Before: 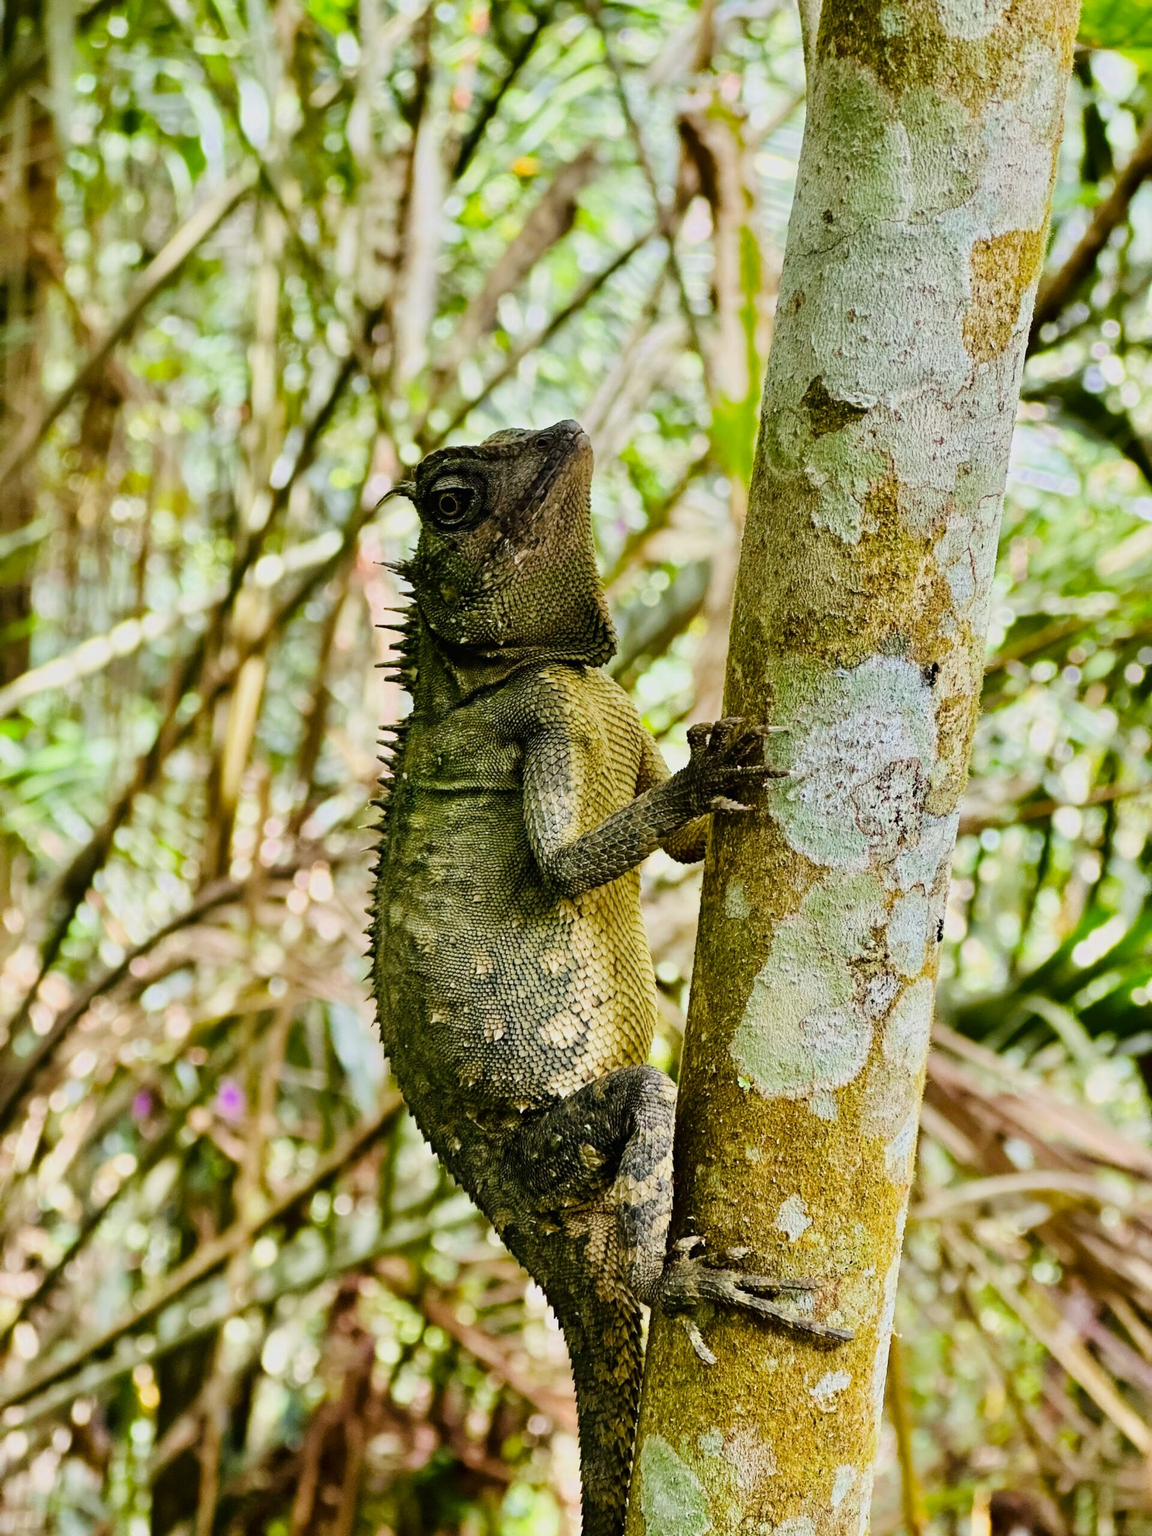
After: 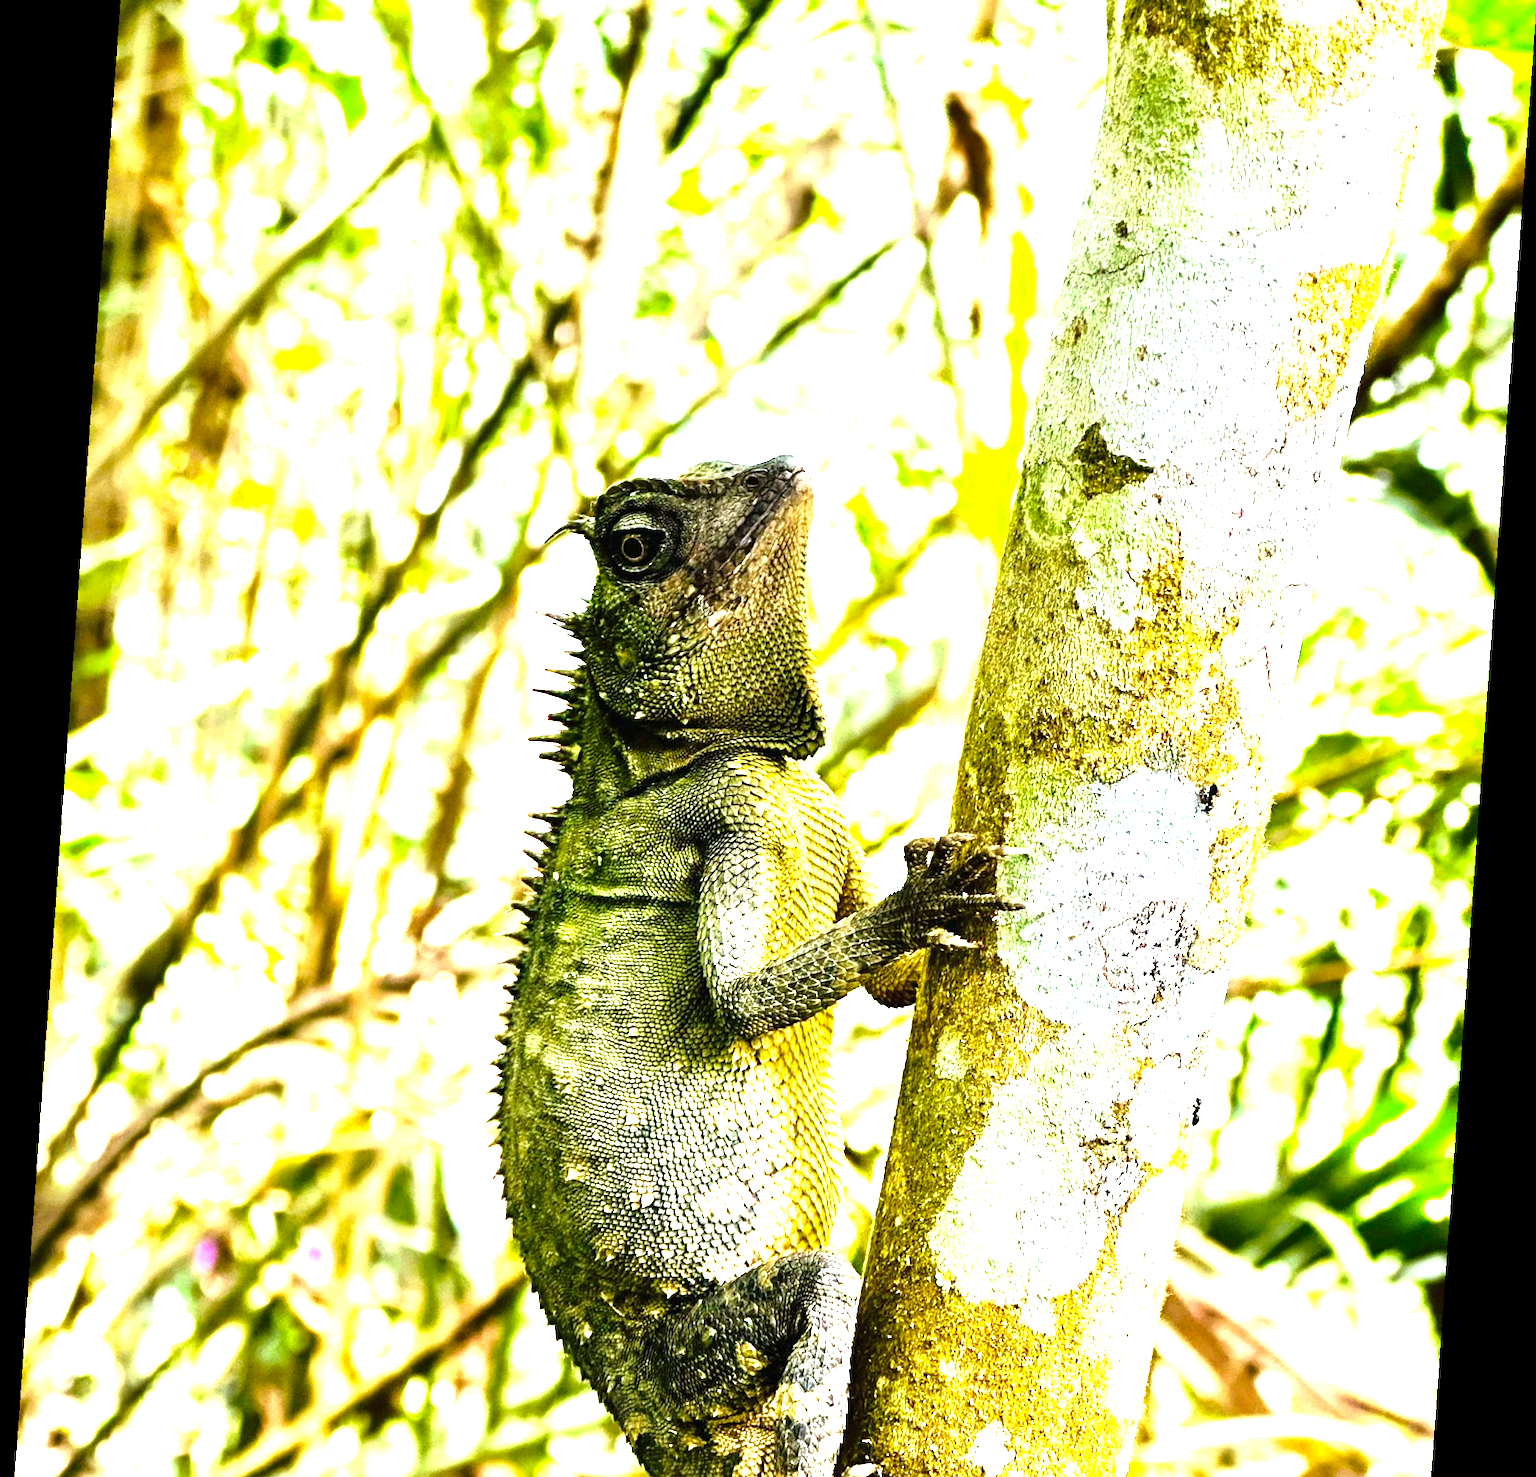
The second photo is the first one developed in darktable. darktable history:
crop: left 0.387%, top 5.469%, bottom 19.809%
levels: levels [0, 0.281, 0.562]
tone equalizer: on, module defaults
rotate and perspective: rotation 4.1°, automatic cropping off
white balance: red 0.967, blue 1.049
